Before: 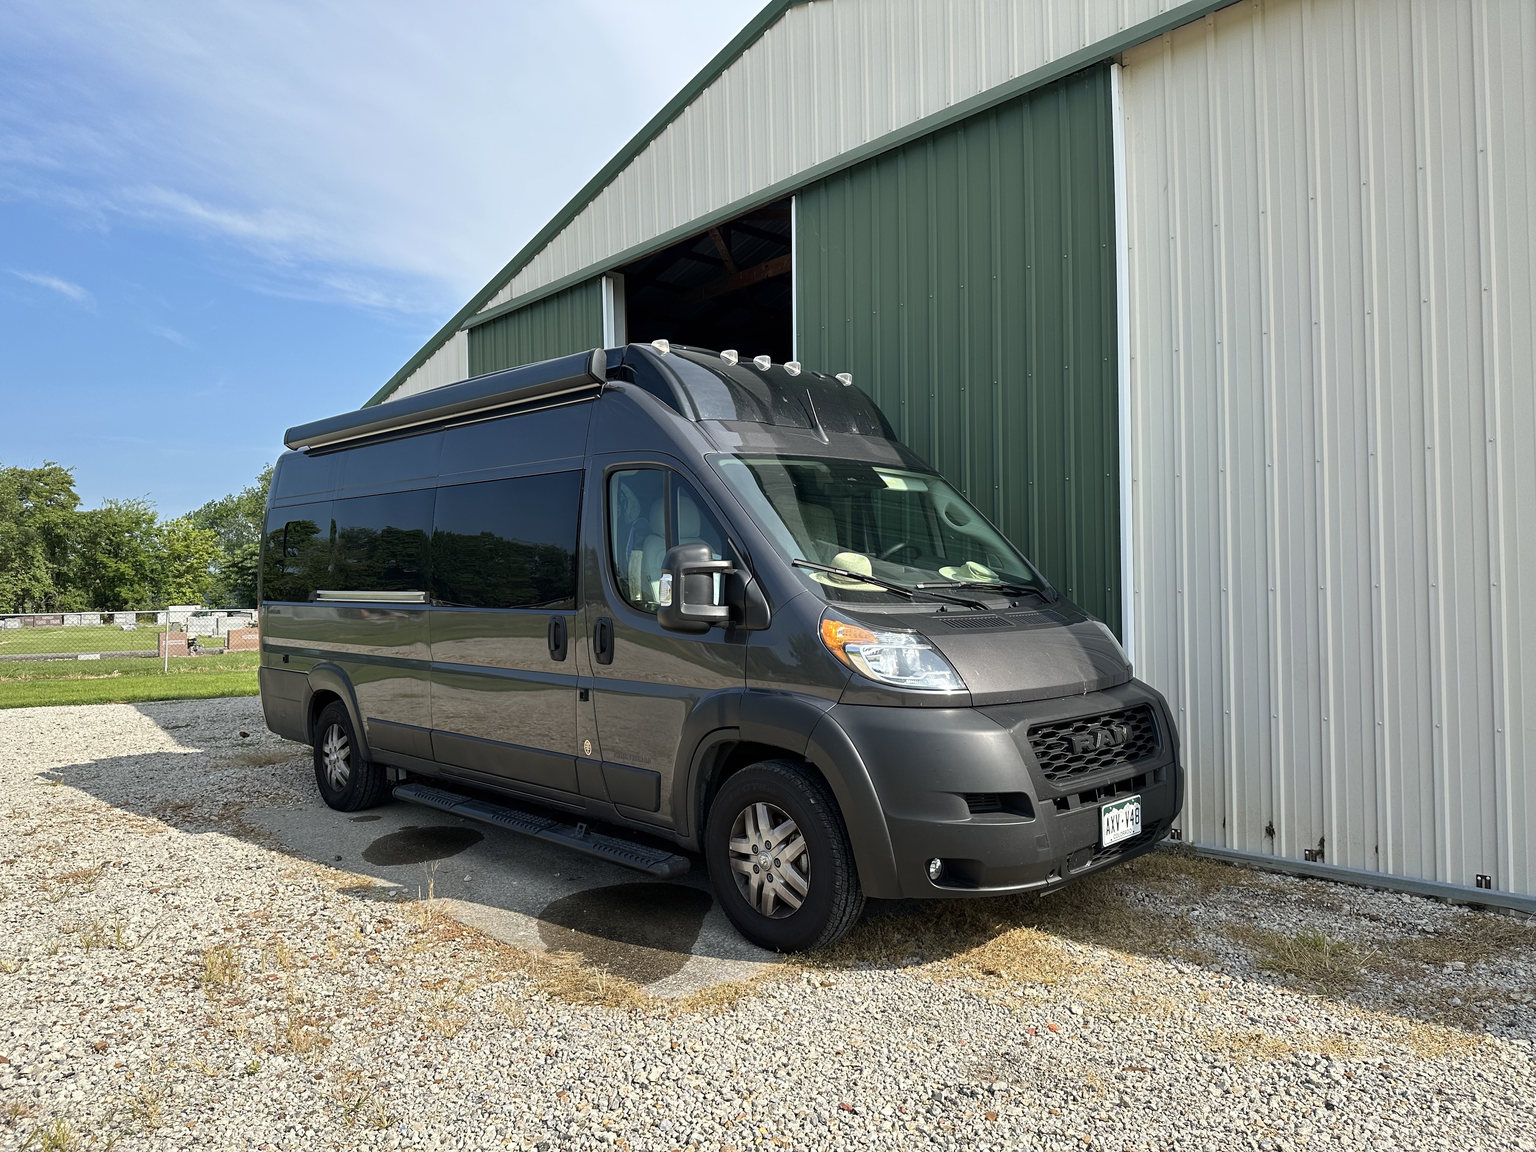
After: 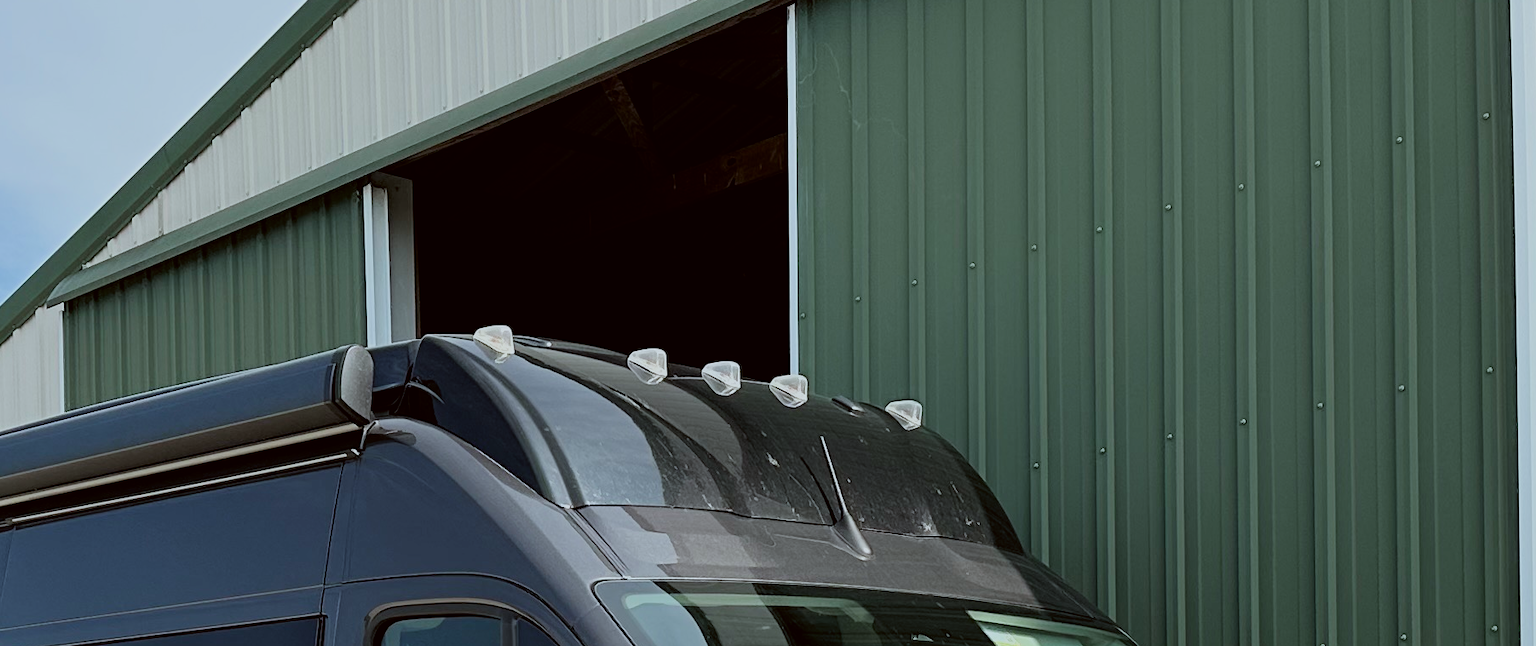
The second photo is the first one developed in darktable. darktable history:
filmic rgb: black relative exposure -7.65 EV, white relative exposure 4.56 EV, hardness 3.61
crop: left 28.64%, top 16.832%, right 26.637%, bottom 58.055%
tone equalizer: on, module defaults
color correction: highlights a* -3.28, highlights b* -6.24, shadows a* 3.1, shadows b* 5.19
